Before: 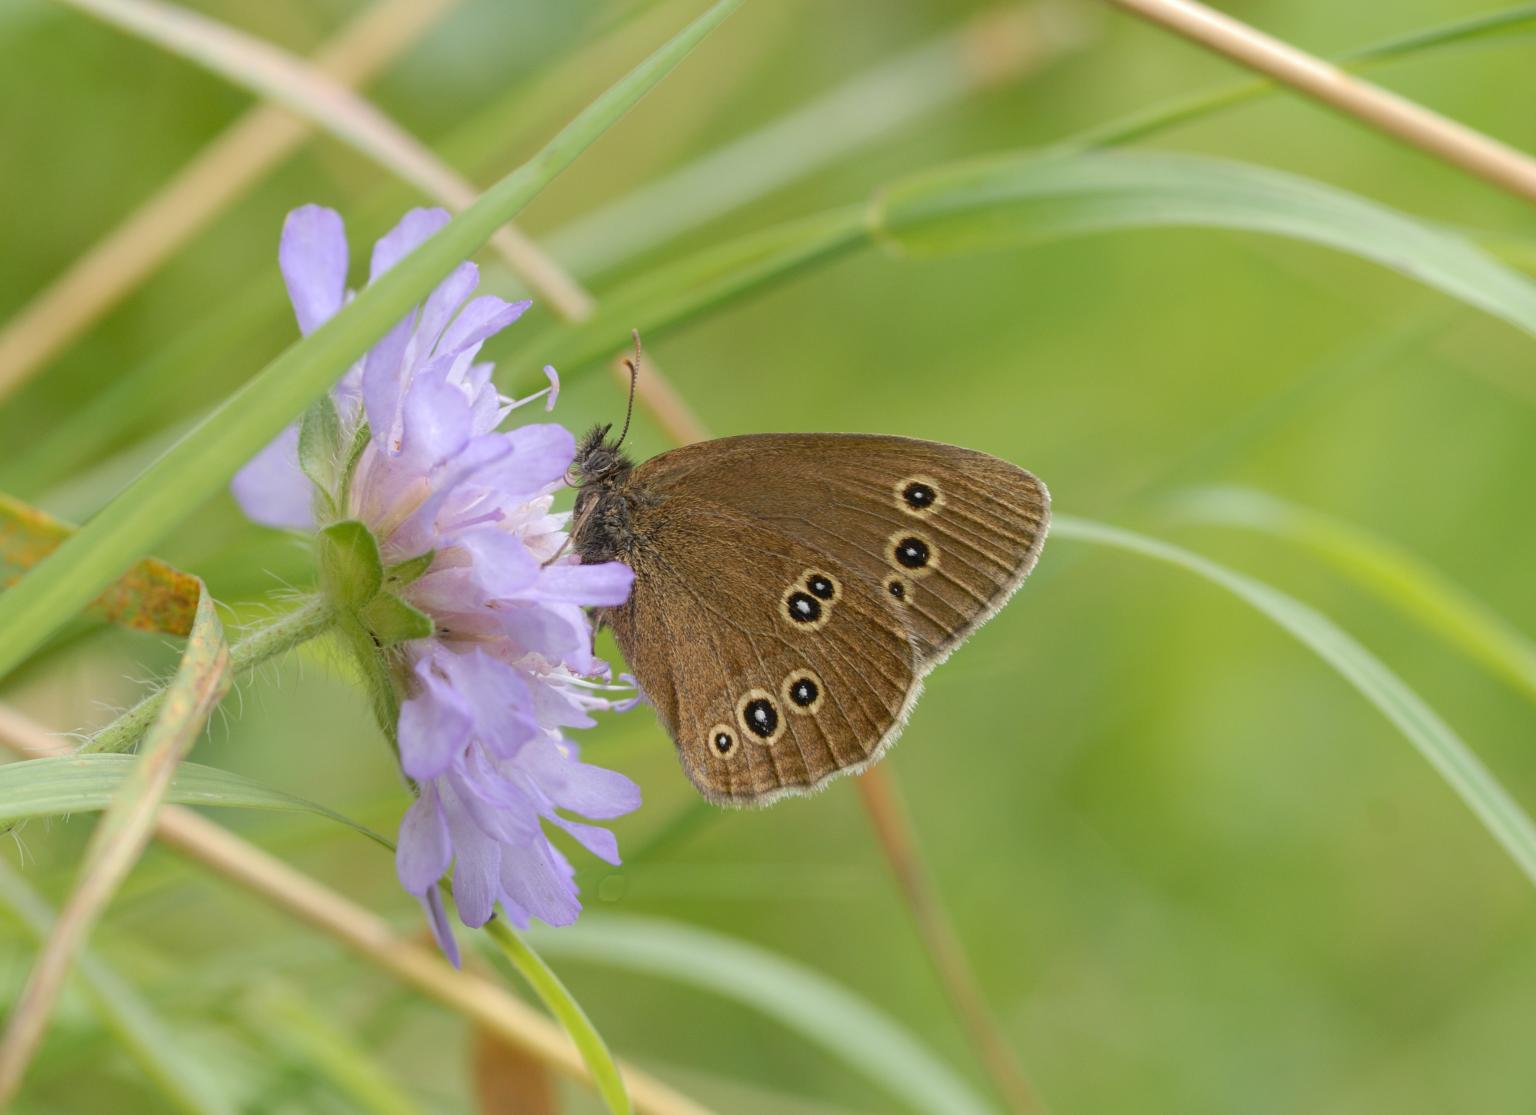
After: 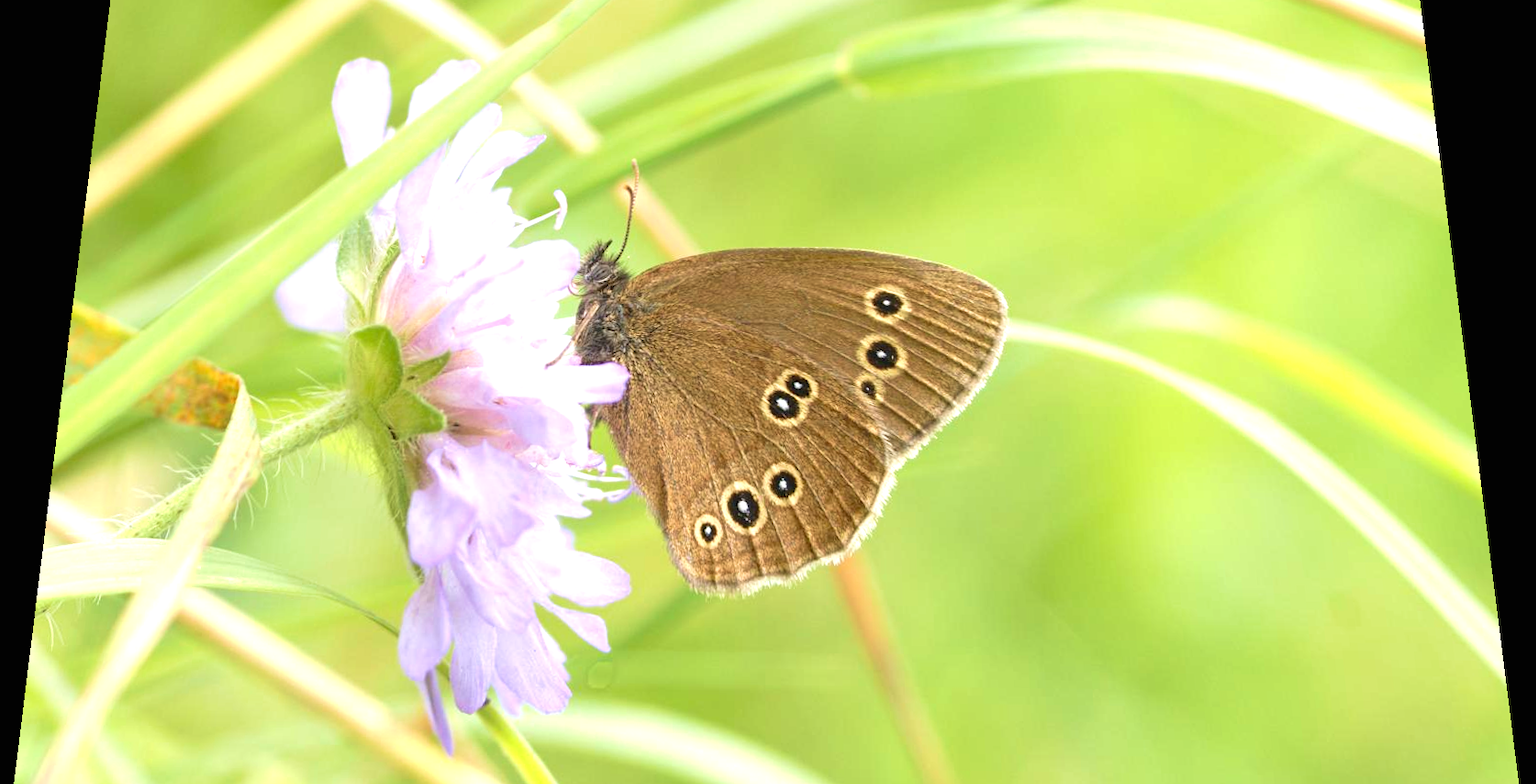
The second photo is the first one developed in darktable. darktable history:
velvia: on, module defaults
crop: top 11.038%, bottom 13.962%
exposure: black level correction 0, exposure 1.2 EV, compensate exposure bias true, compensate highlight preservation false
rotate and perspective: rotation 0.128°, lens shift (vertical) -0.181, lens shift (horizontal) -0.044, shear 0.001, automatic cropping off
